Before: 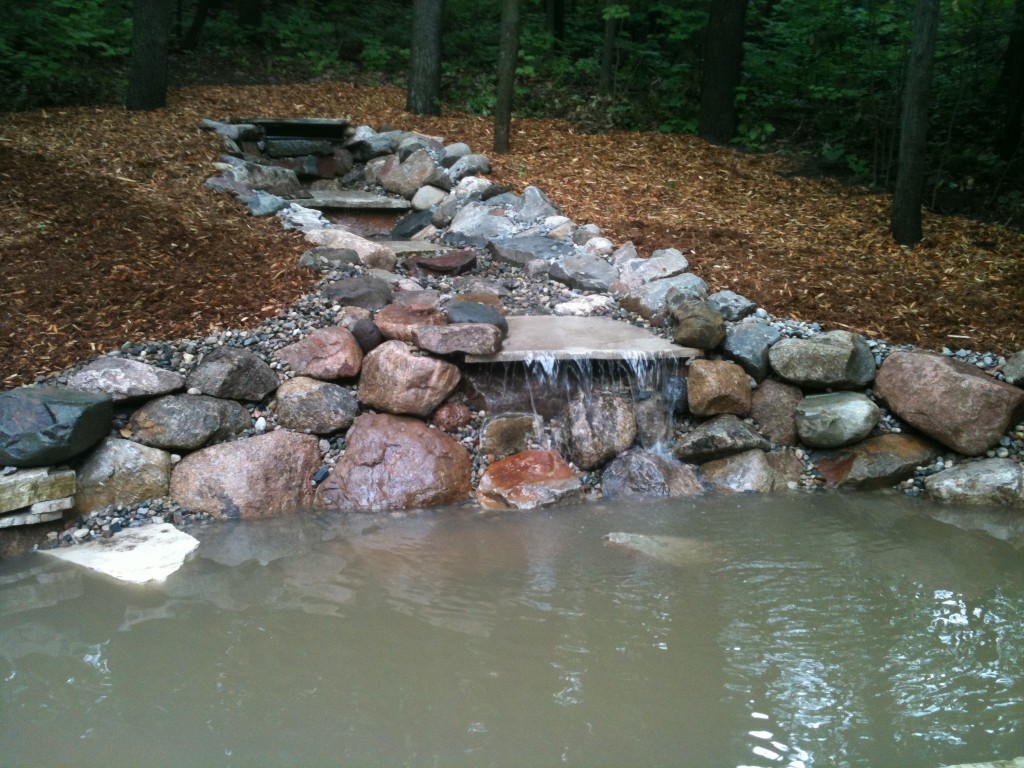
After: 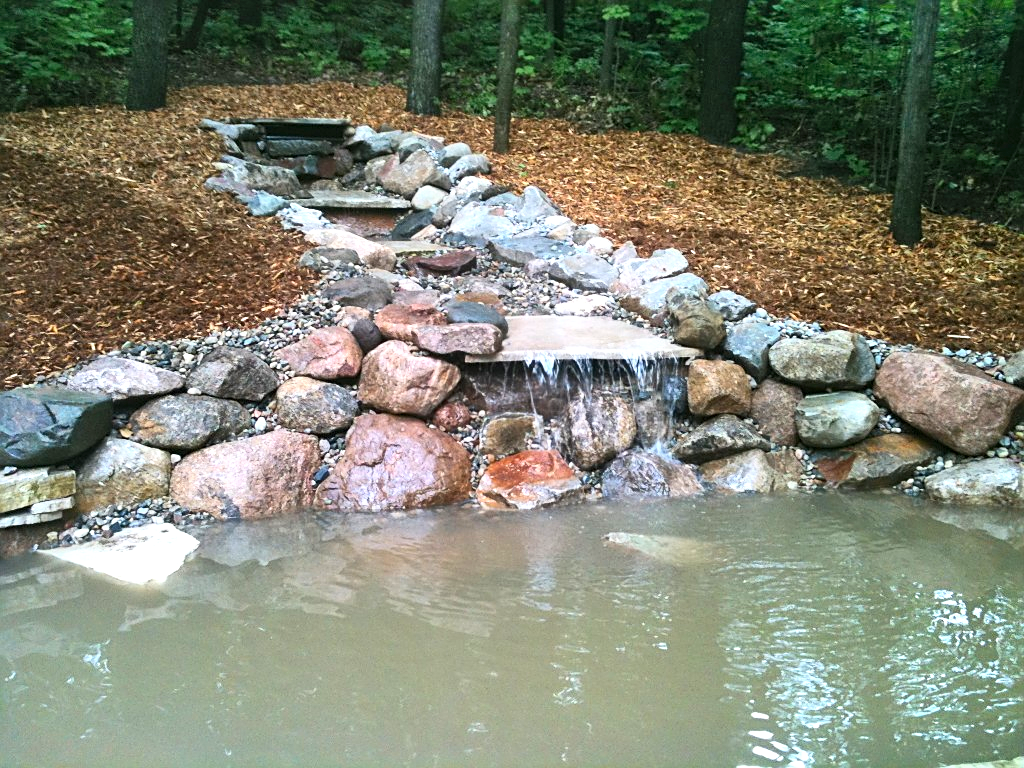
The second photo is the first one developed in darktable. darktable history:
sharpen: on, module defaults
contrast brightness saturation: contrast 0.198, brightness 0.162, saturation 0.226
shadows and highlights: shadows 52.43, highlights color adjustment 32.47%, soften with gaussian
exposure: exposure 0.634 EV, compensate highlight preservation false
